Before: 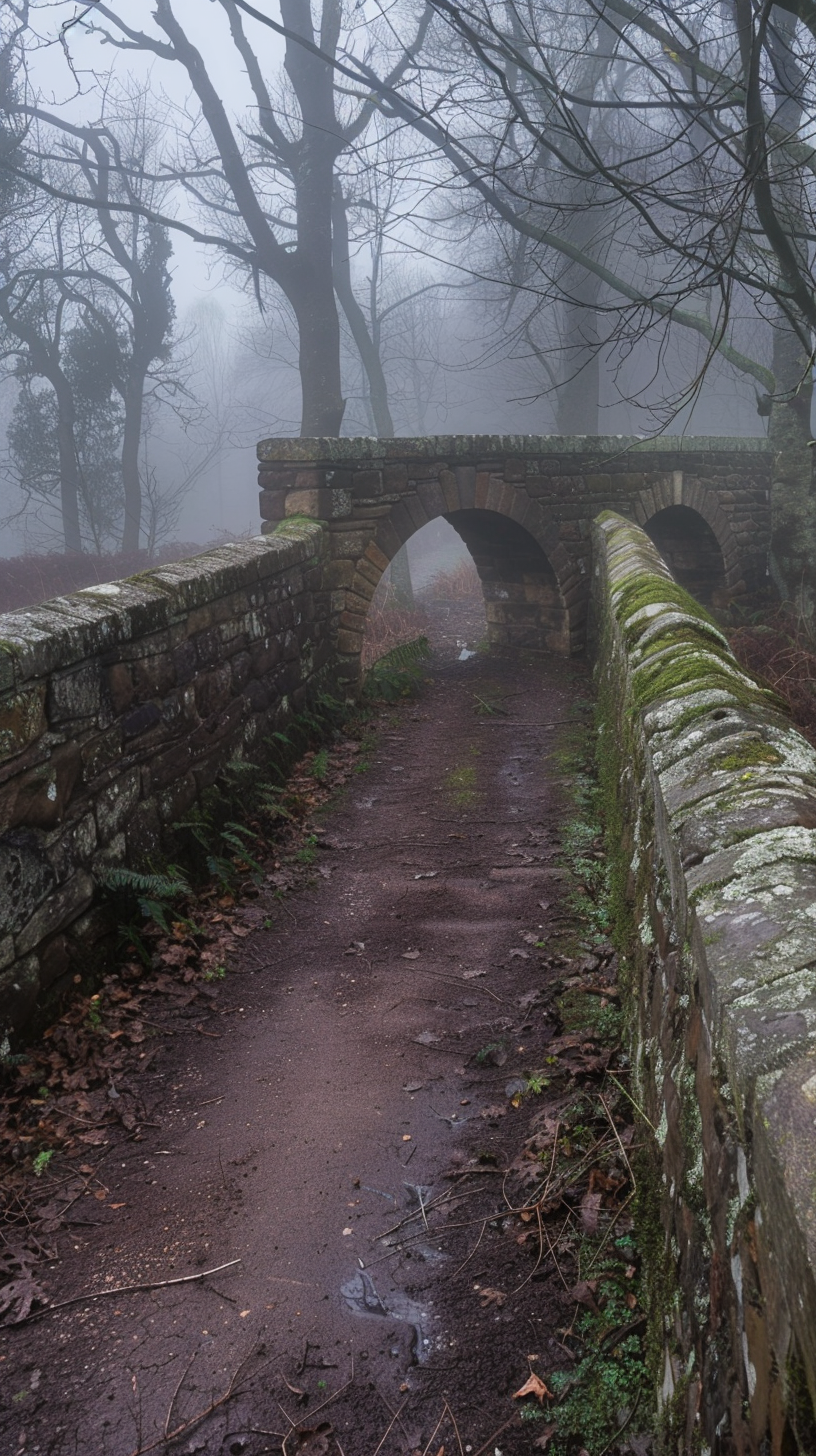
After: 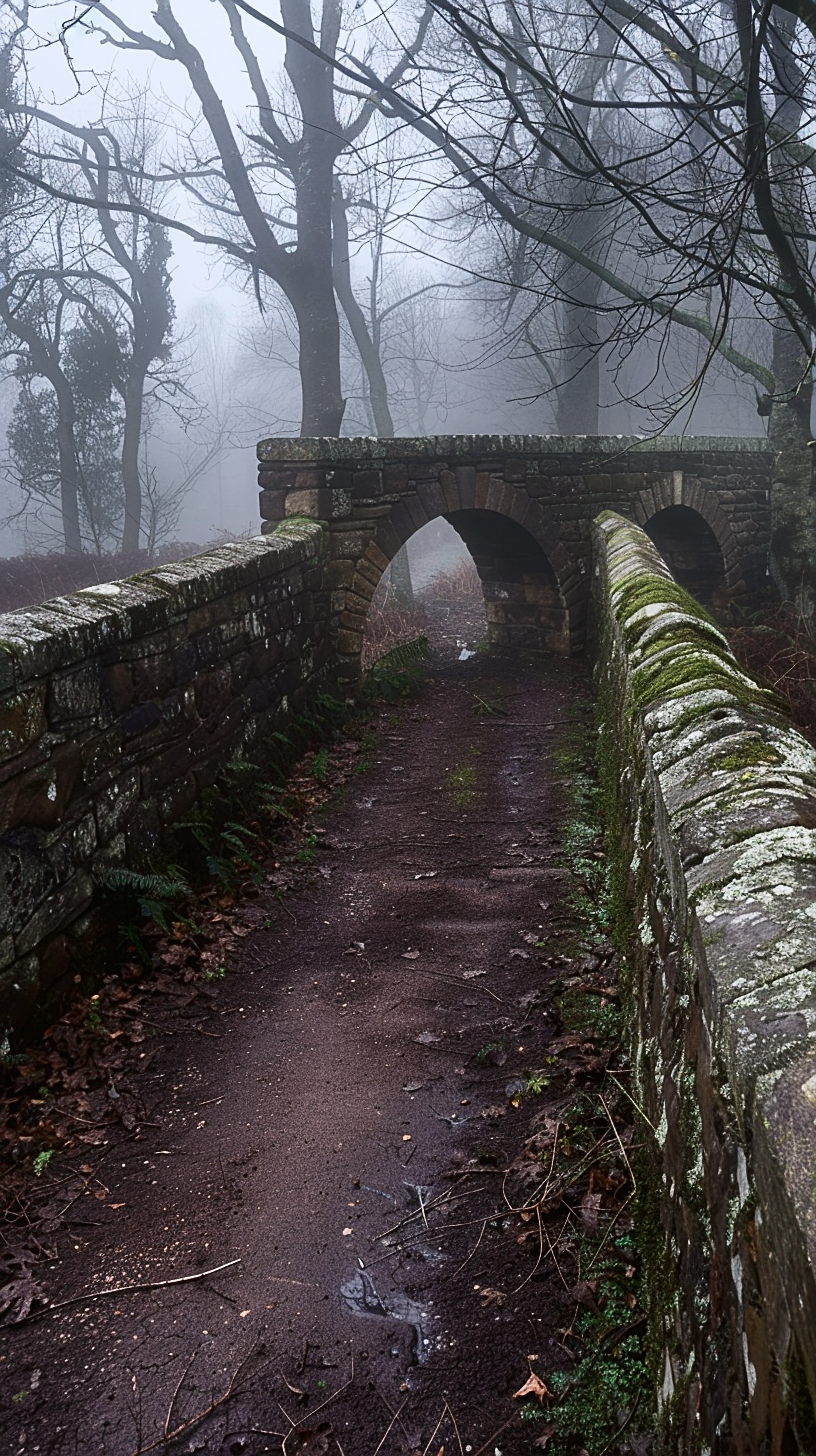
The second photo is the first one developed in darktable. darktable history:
sharpen: on, module defaults
contrast brightness saturation: contrast 0.284
